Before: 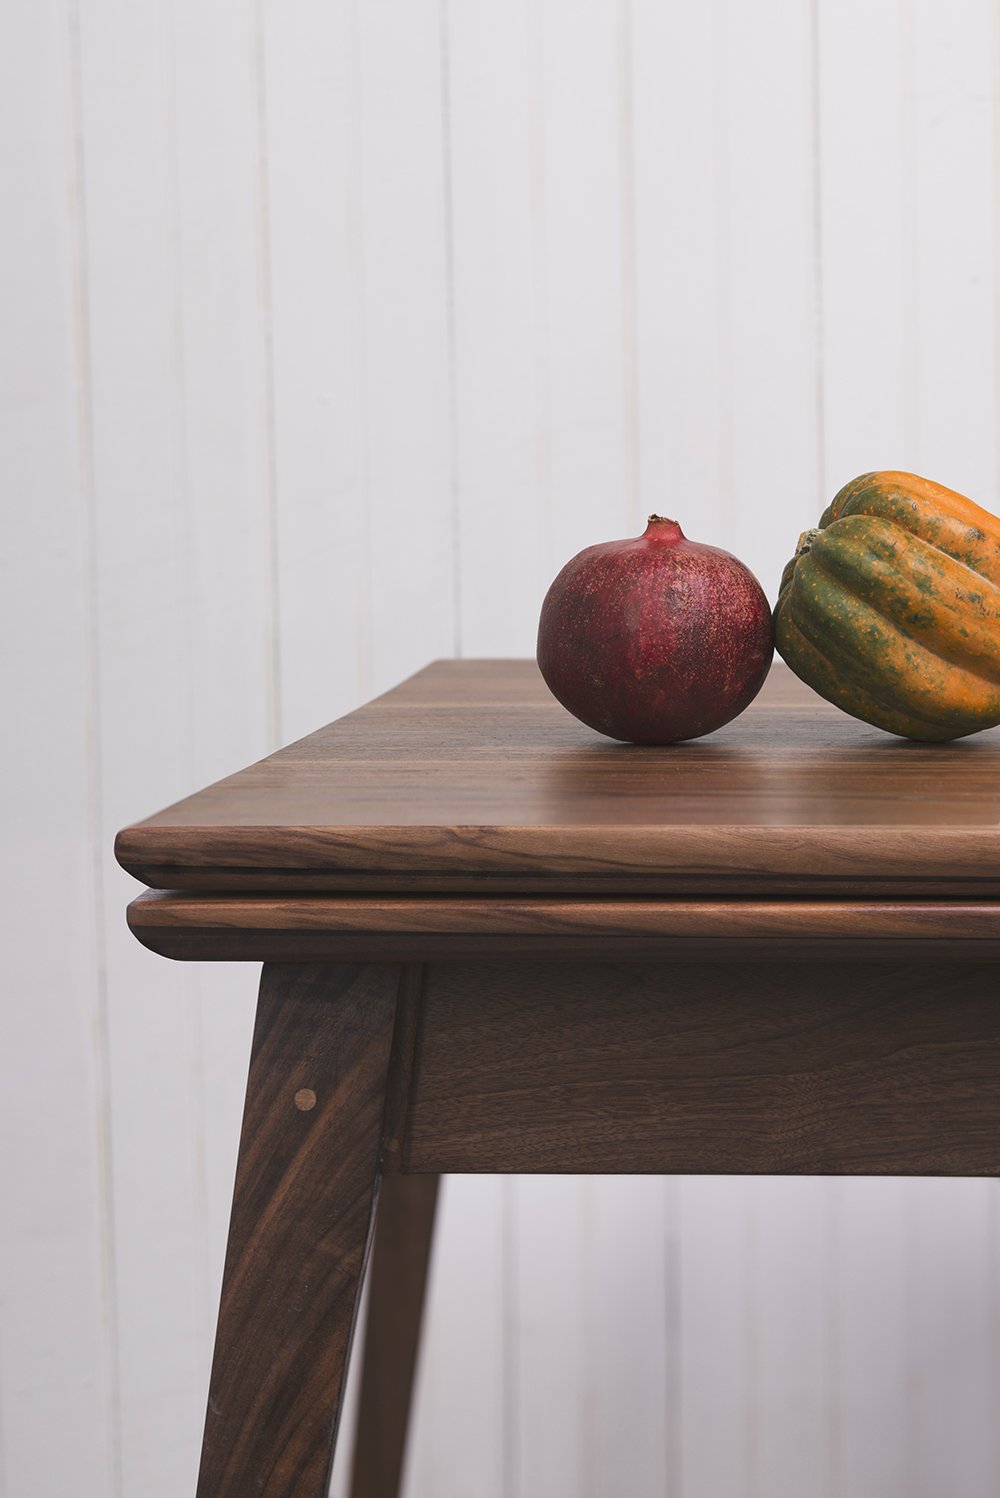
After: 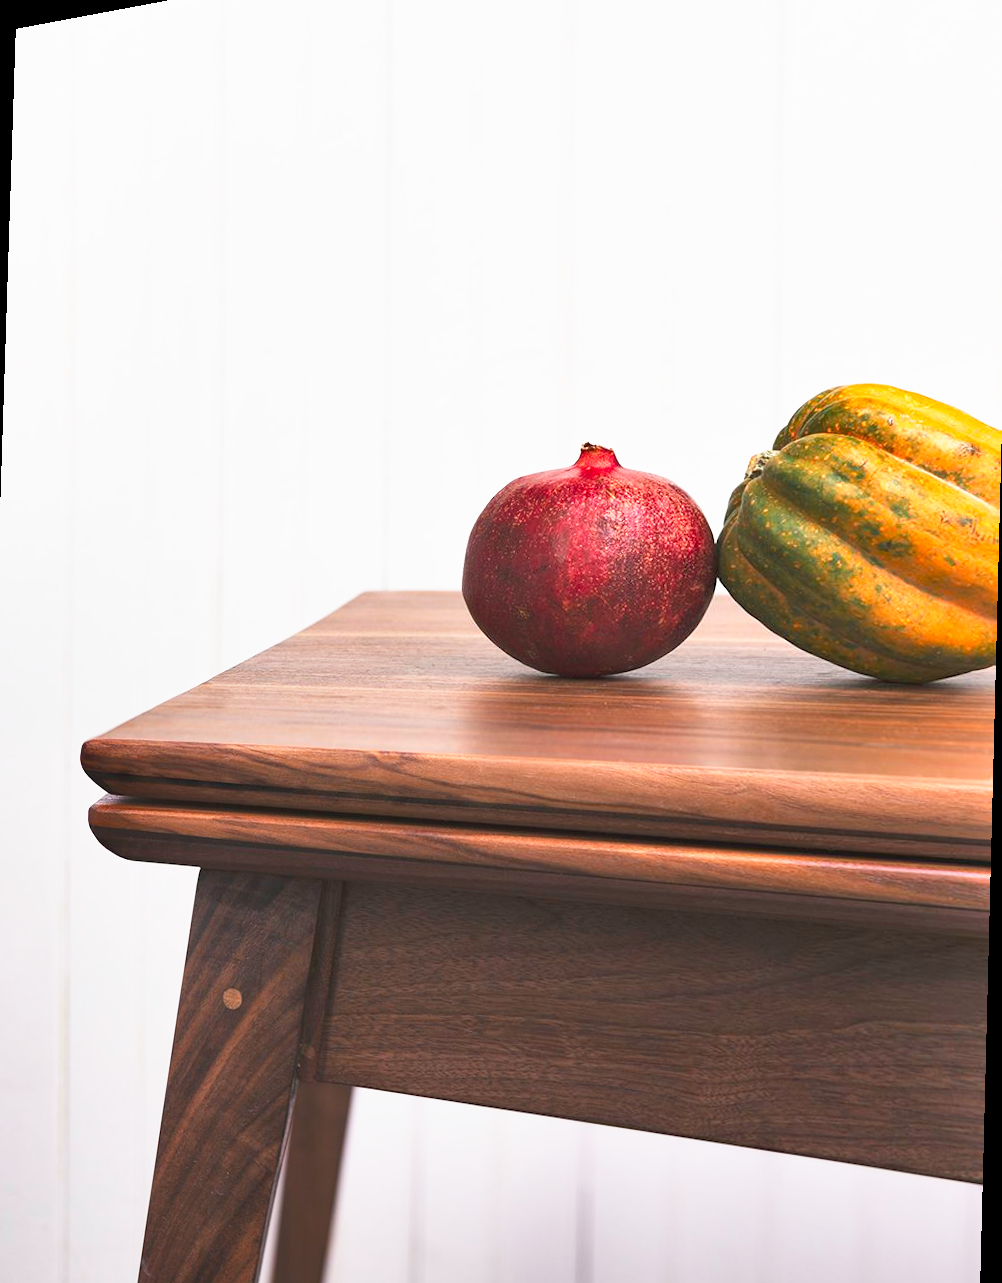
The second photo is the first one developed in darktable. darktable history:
graduated density: rotation -180°, offset 24.95
base curve: curves: ch0 [(0, 0) (0.495, 0.917) (1, 1)], preserve colors none
shadows and highlights: soften with gaussian
rotate and perspective: rotation 1.69°, lens shift (vertical) -0.023, lens shift (horizontal) -0.291, crop left 0.025, crop right 0.988, crop top 0.092, crop bottom 0.842
contrast brightness saturation: contrast 0.03, brightness 0.06, saturation 0.13
